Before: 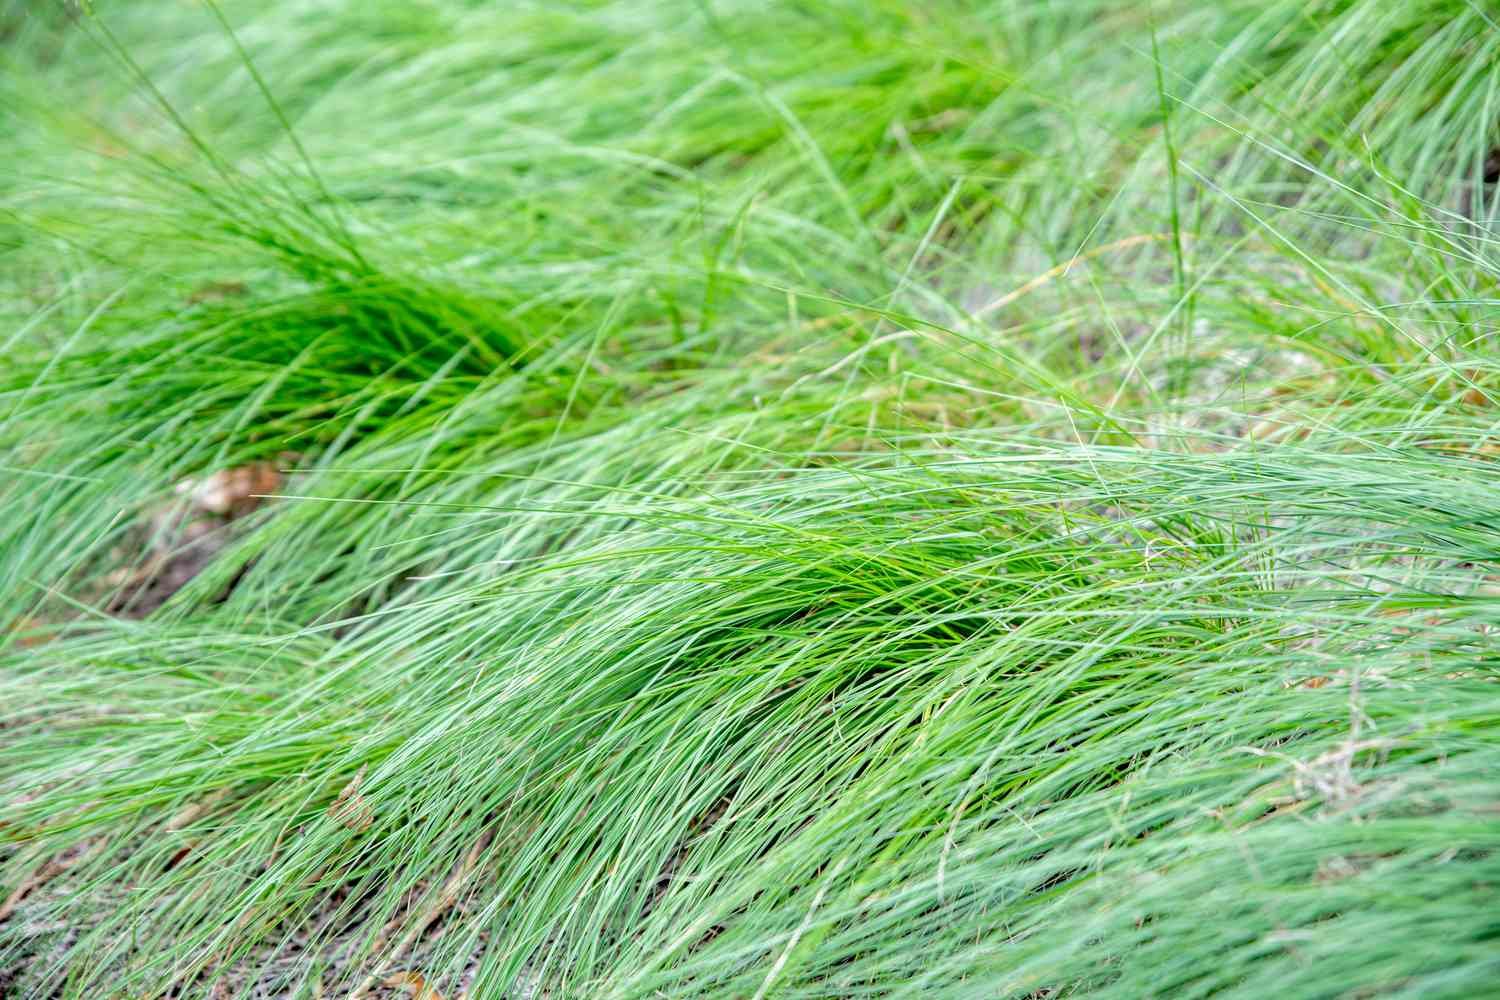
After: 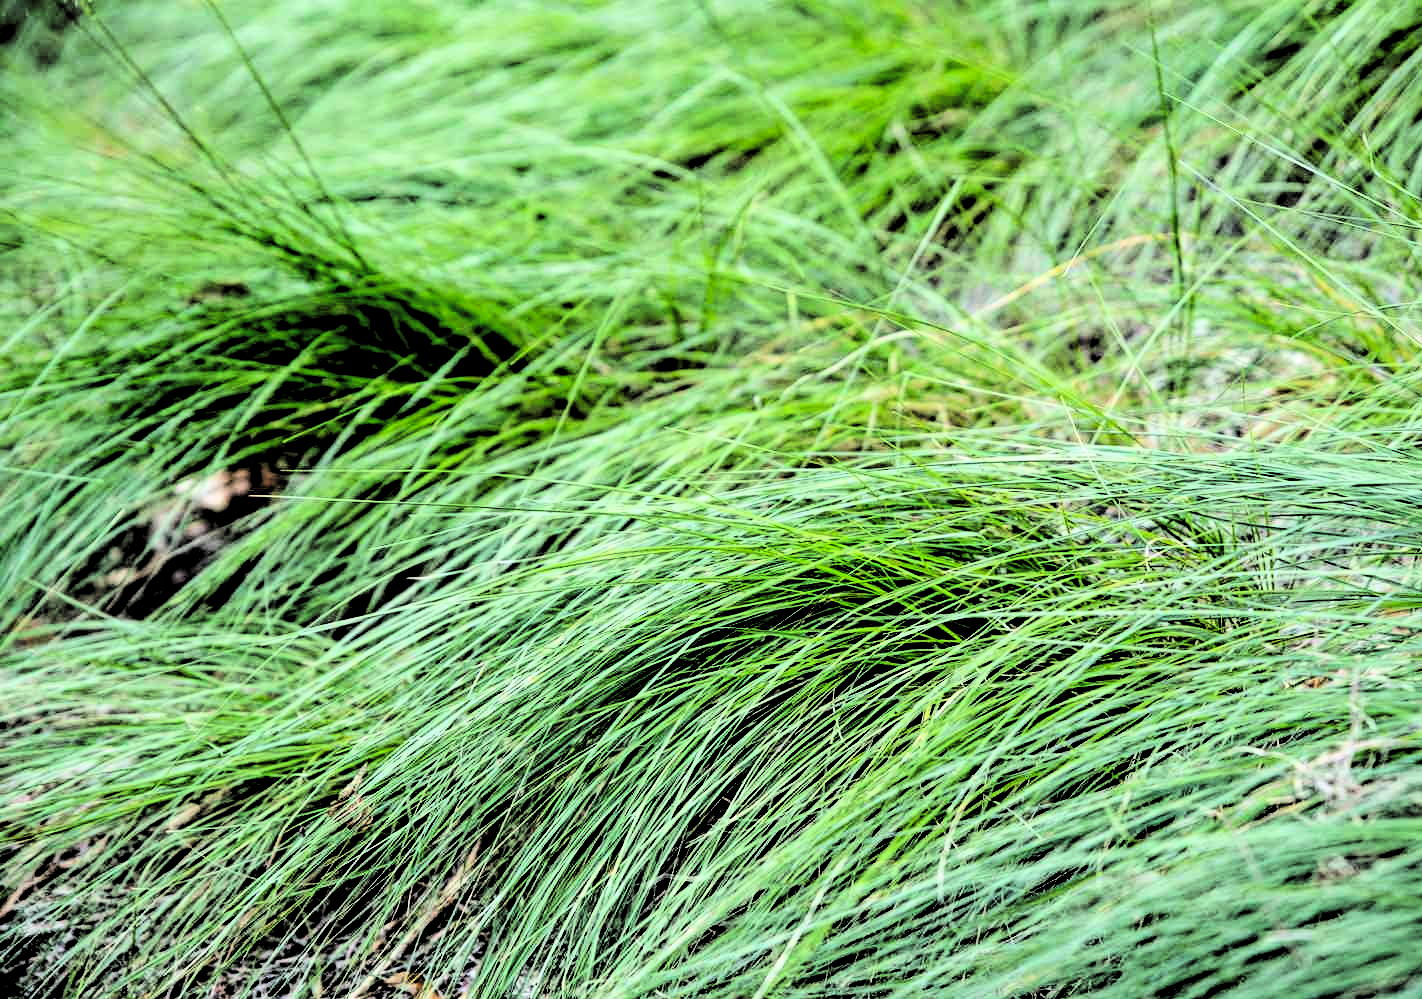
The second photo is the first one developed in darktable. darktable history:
levels: levels [0.514, 0.759, 1]
contrast brightness saturation: contrast 0.4, brightness 0.05, saturation 0.25
crop and rotate: right 5.167%
